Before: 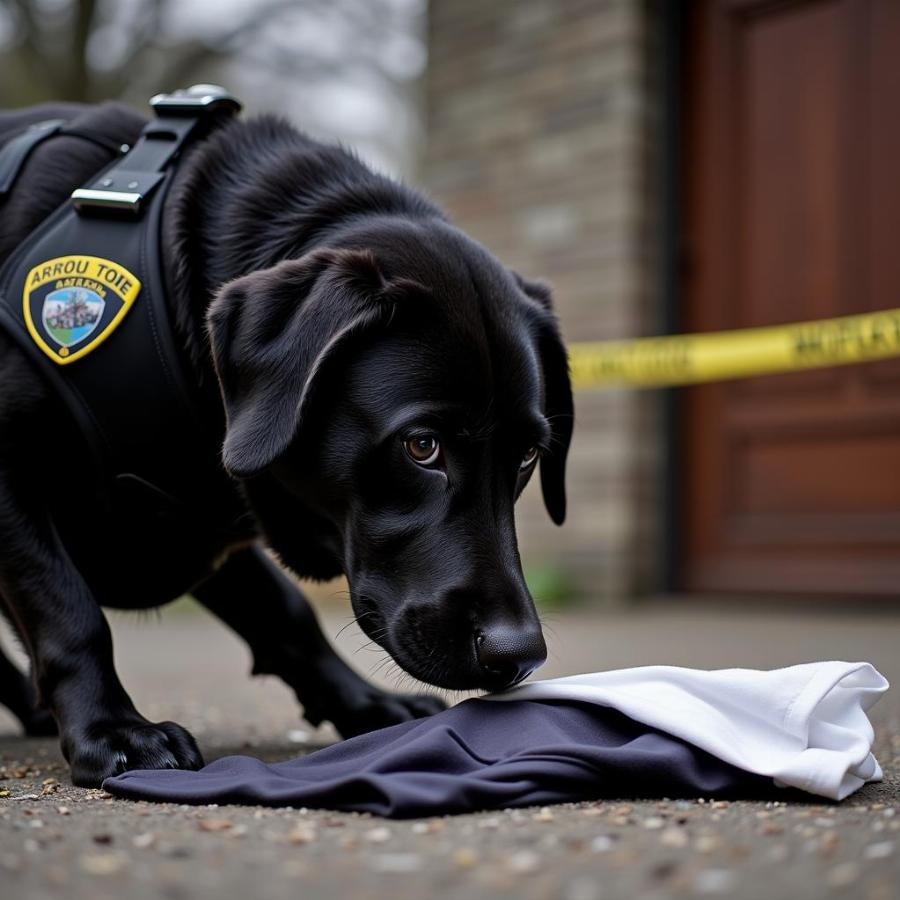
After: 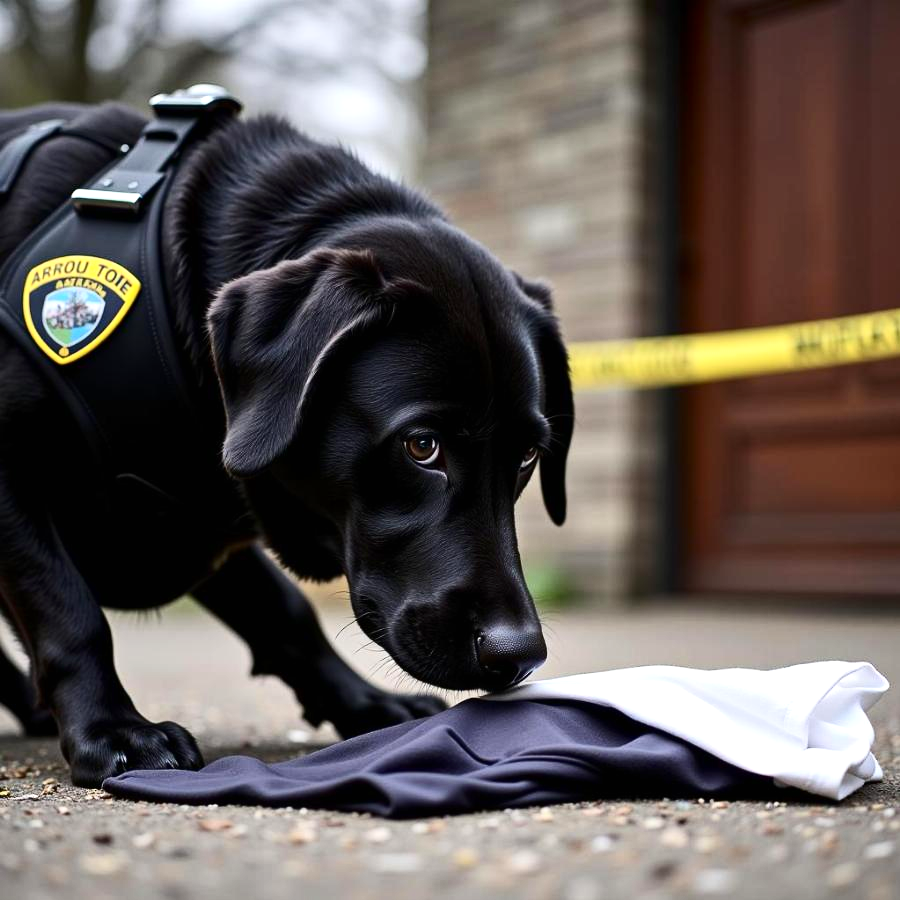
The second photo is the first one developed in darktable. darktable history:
contrast brightness saturation: contrast 0.22
exposure: black level correction 0, exposure 0.6 EV, compensate exposure bias true, compensate highlight preservation false
